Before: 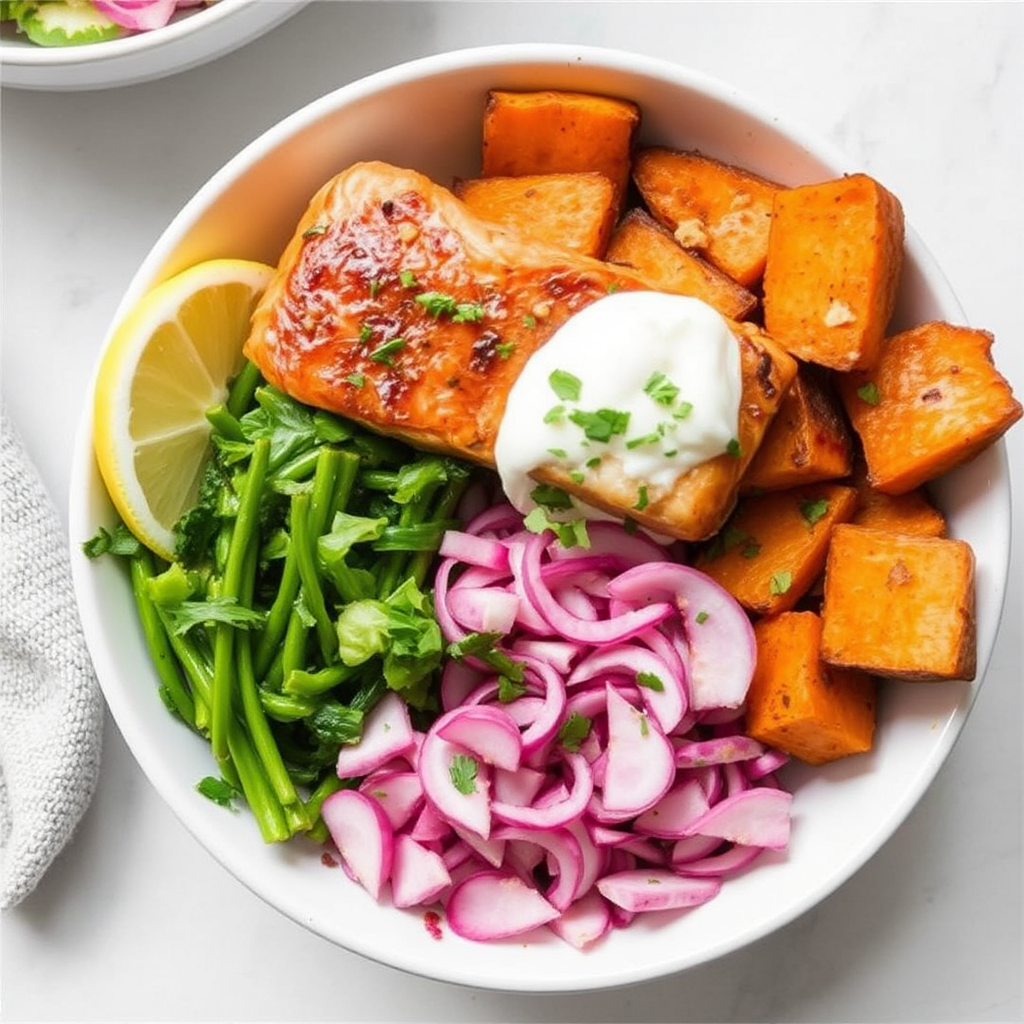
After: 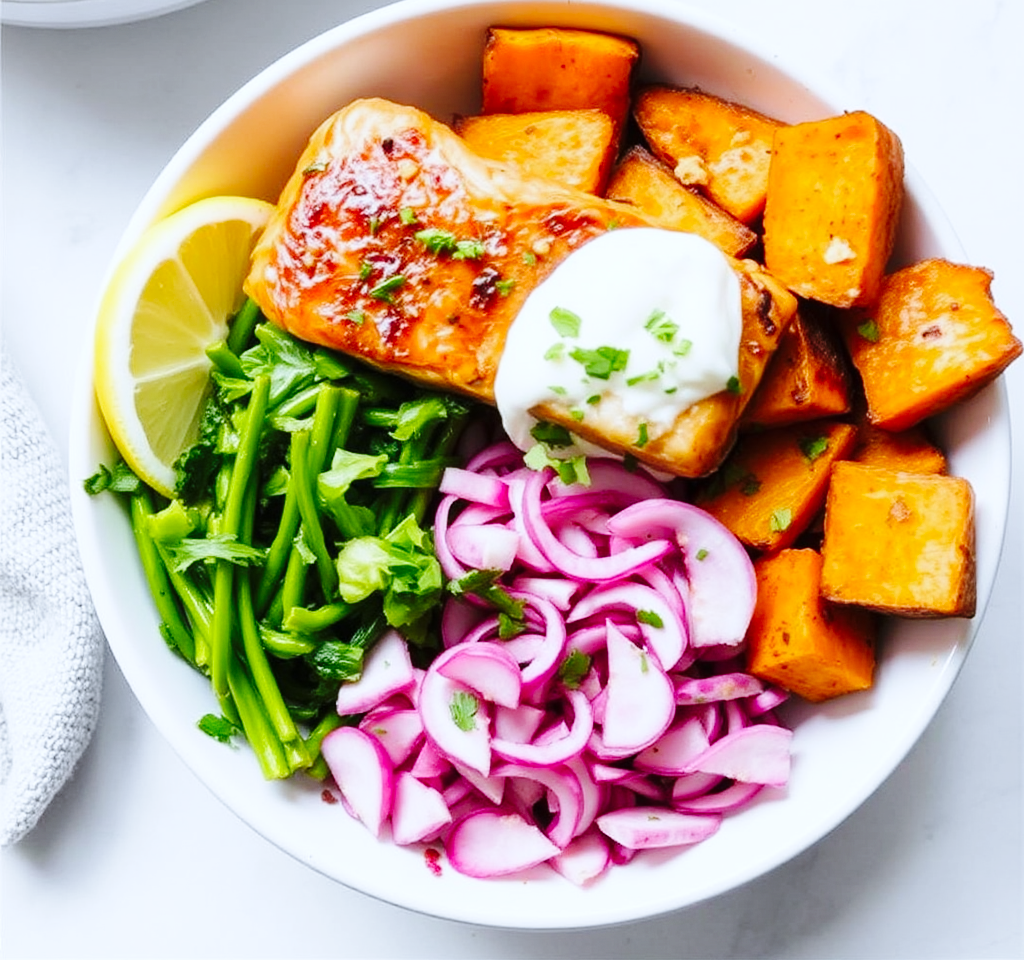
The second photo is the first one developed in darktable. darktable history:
crop and rotate: top 6.25%
base curve: curves: ch0 [(0, 0) (0.036, 0.025) (0.121, 0.166) (0.206, 0.329) (0.605, 0.79) (1, 1)], preserve colors none
white balance: red 0.931, blue 1.11
exposure: compensate highlight preservation false
